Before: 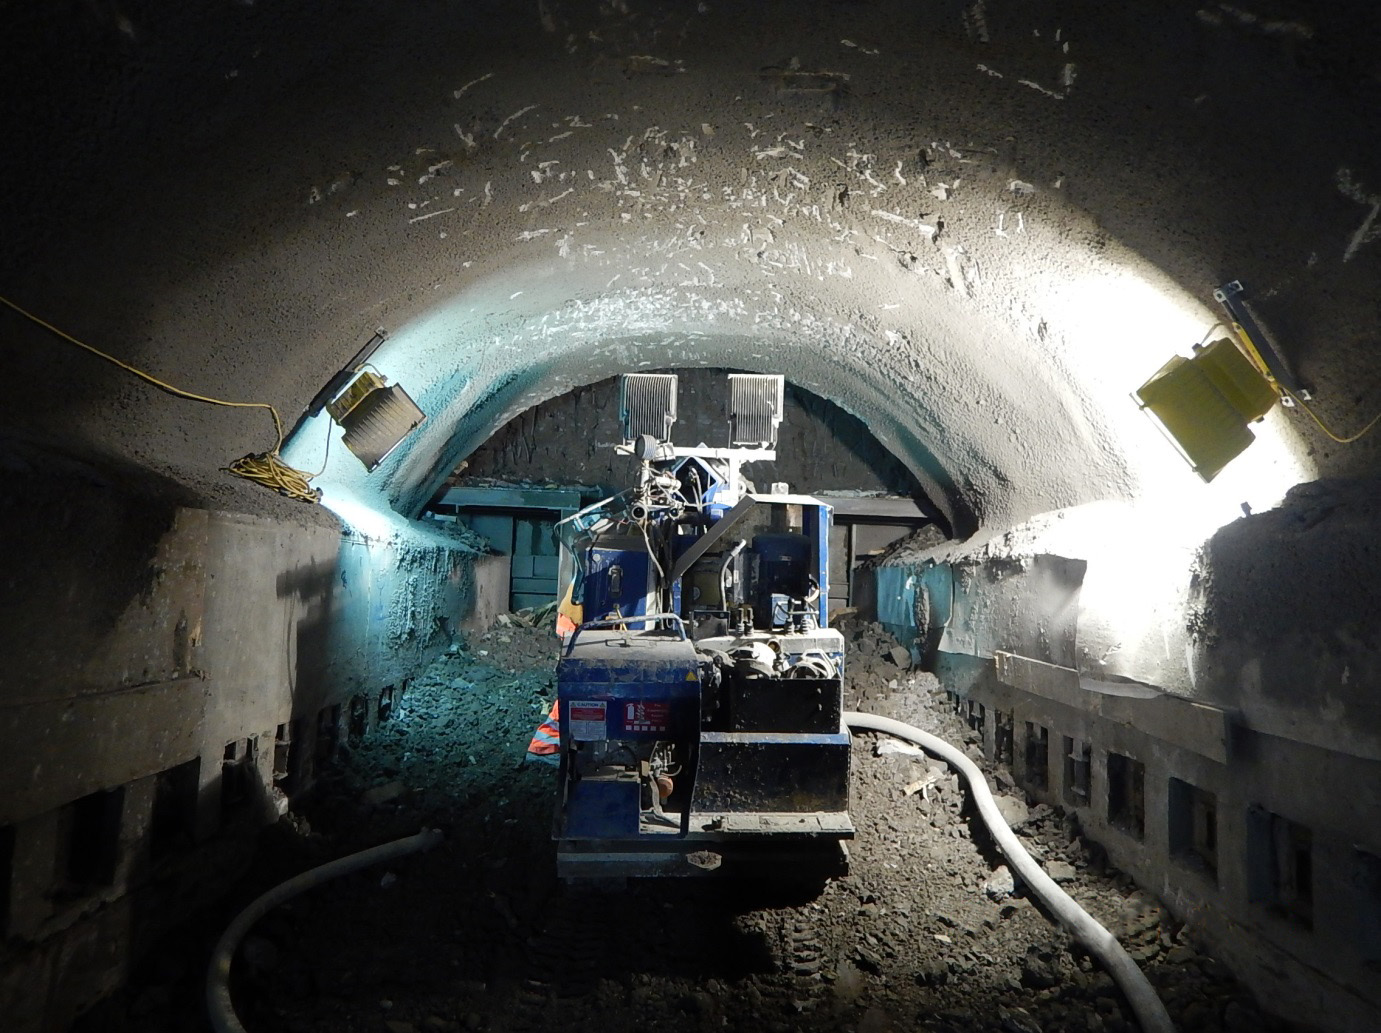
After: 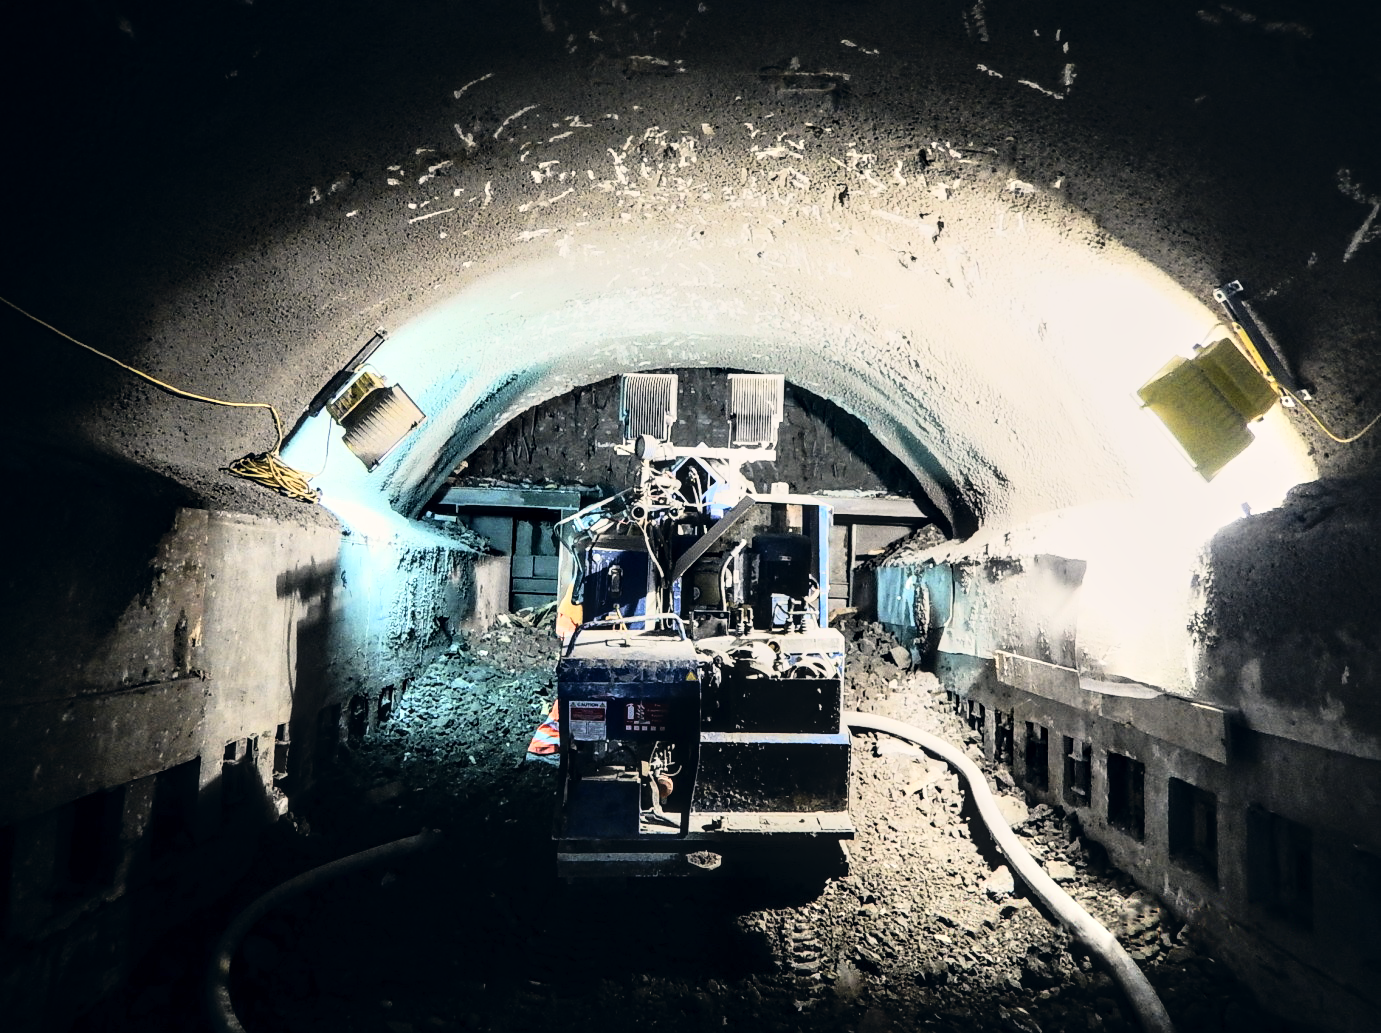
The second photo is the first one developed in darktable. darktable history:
color correction: highlights a* 2.75, highlights b* 5, shadows a* -2.04, shadows b* -4.84, saturation 0.8
exposure: black level correction 0.001, exposure 0.3 EV, compensate highlight preservation false
local contrast: detail 130%
rgb curve: curves: ch0 [(0, 0) (0.21, 0.15) (0.24, 0.21) (0.5, 0.75) (0.75, 0.96) (0.89, 0.99) (1, 1)]; ch1 [(0, 0.02) (0.21, 0.13) (0.25, 0.2) (0.5, 0.67) (0.75, 0.9) (0.89, 0.97) (1, 1)]; ch2 [(0, 0.02) (0.21, 0.13) (0.25, 0.2) (0.5, 0.67) (0.75, 0.9) (0.89, 0.97) (1, 1)], compensate middle gray true
